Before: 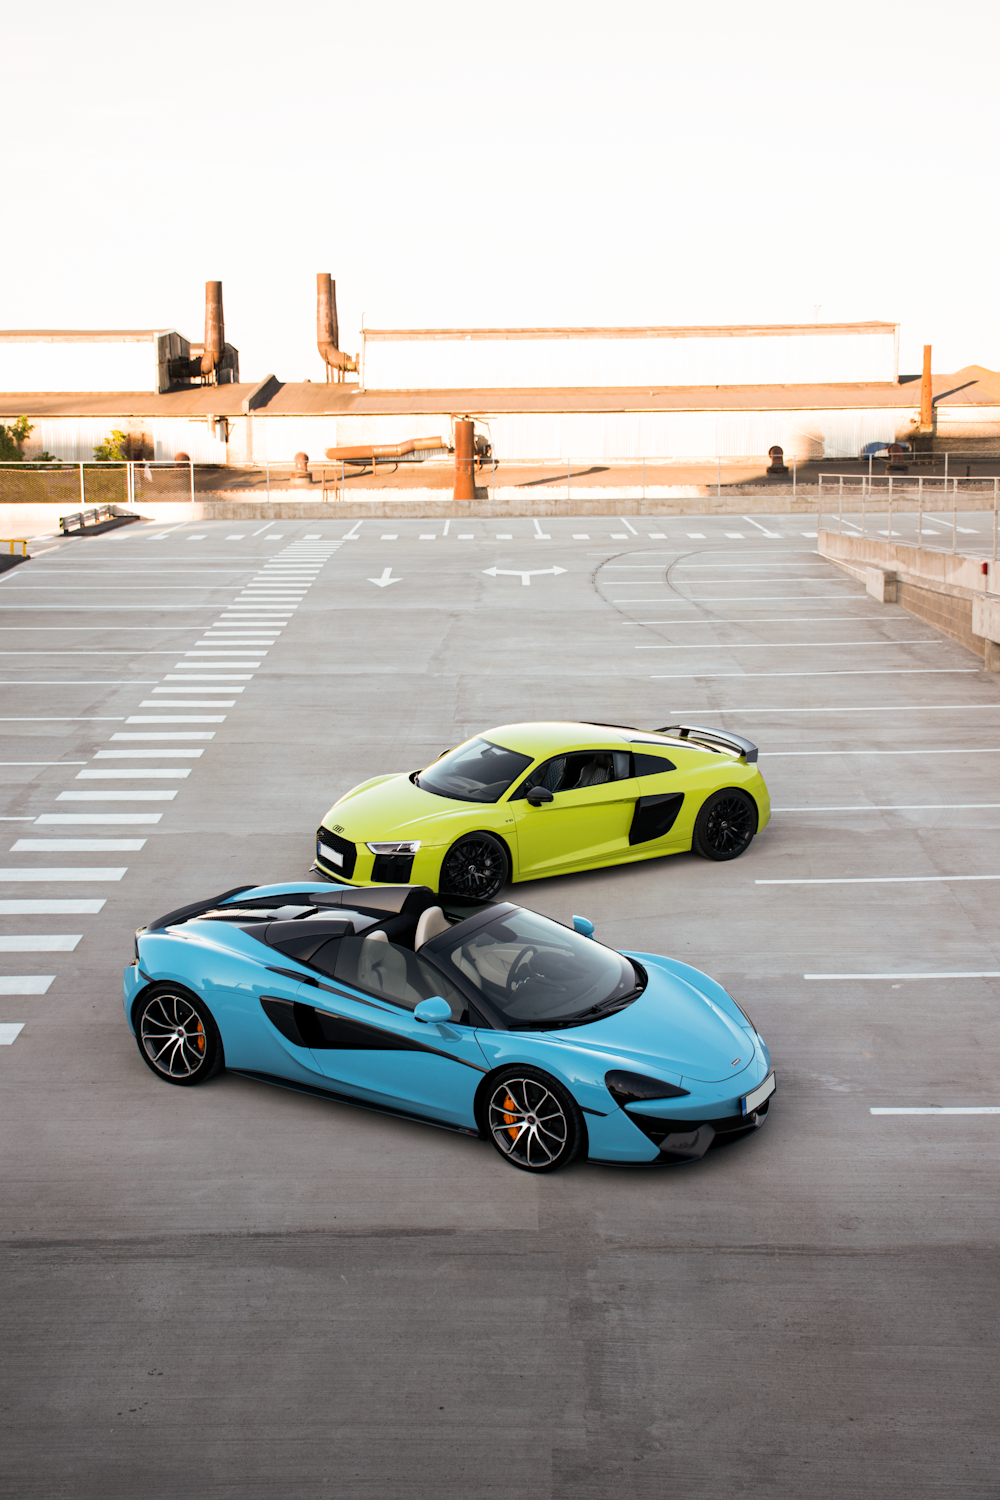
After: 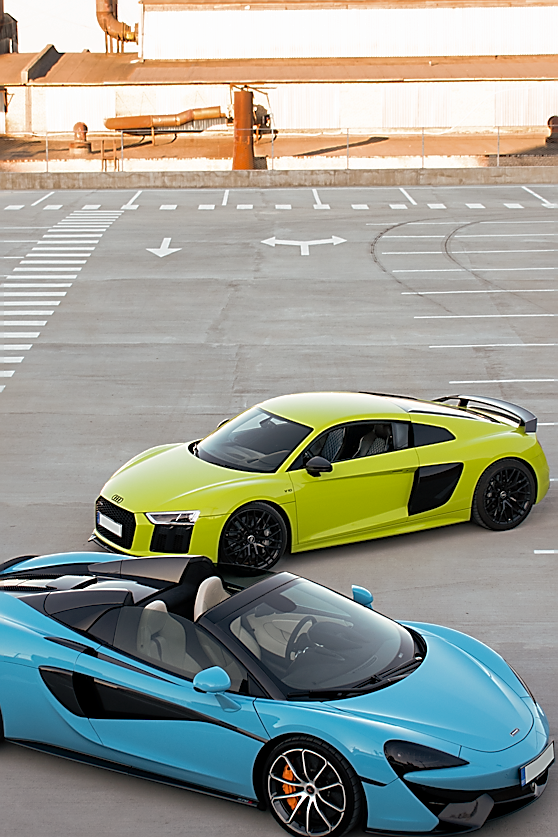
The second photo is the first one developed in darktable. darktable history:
crop and rotate: left 22.13%, top 22.054%, right 22.026%, bottom 22.102%
shadows and highlights: on, module defaults
sharpen: radius 1.4, amount 1.25, threshold 0.7
